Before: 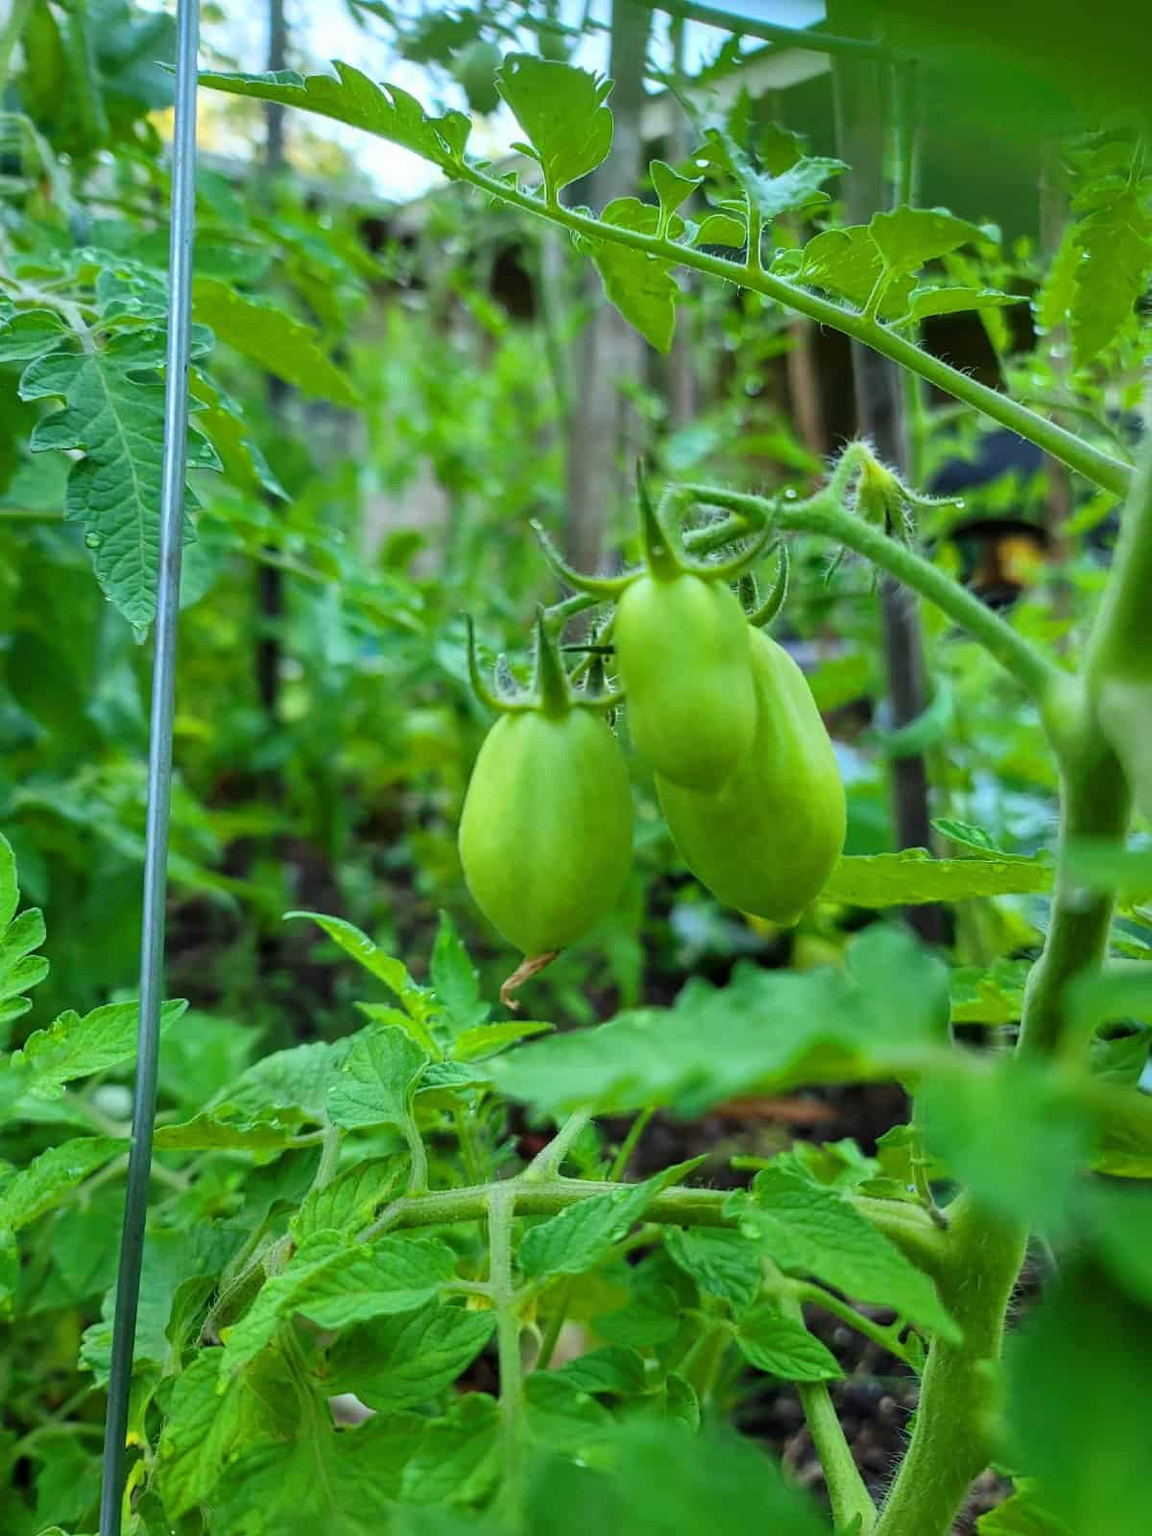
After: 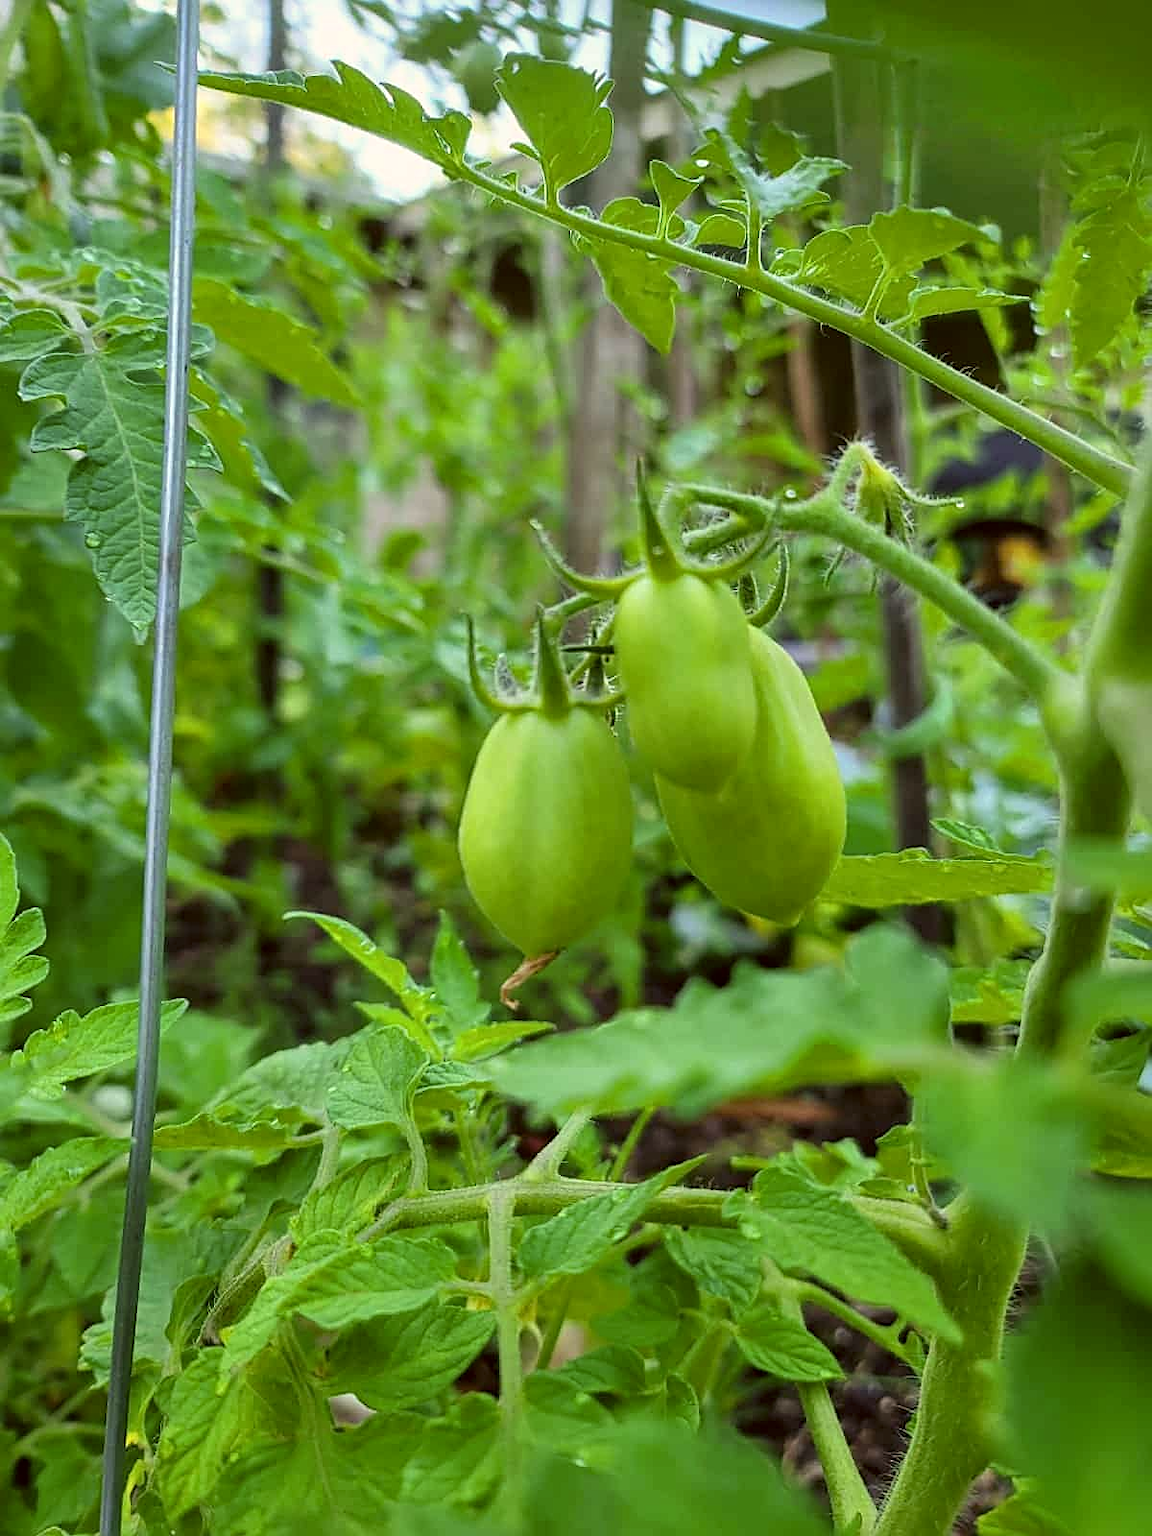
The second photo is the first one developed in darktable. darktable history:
color correction: highlights a* 6.27, highlights b* 8.19, shadows a* 5.94, shadows b* 7.23, saturation 0.9
sharpen: on, module defaults
